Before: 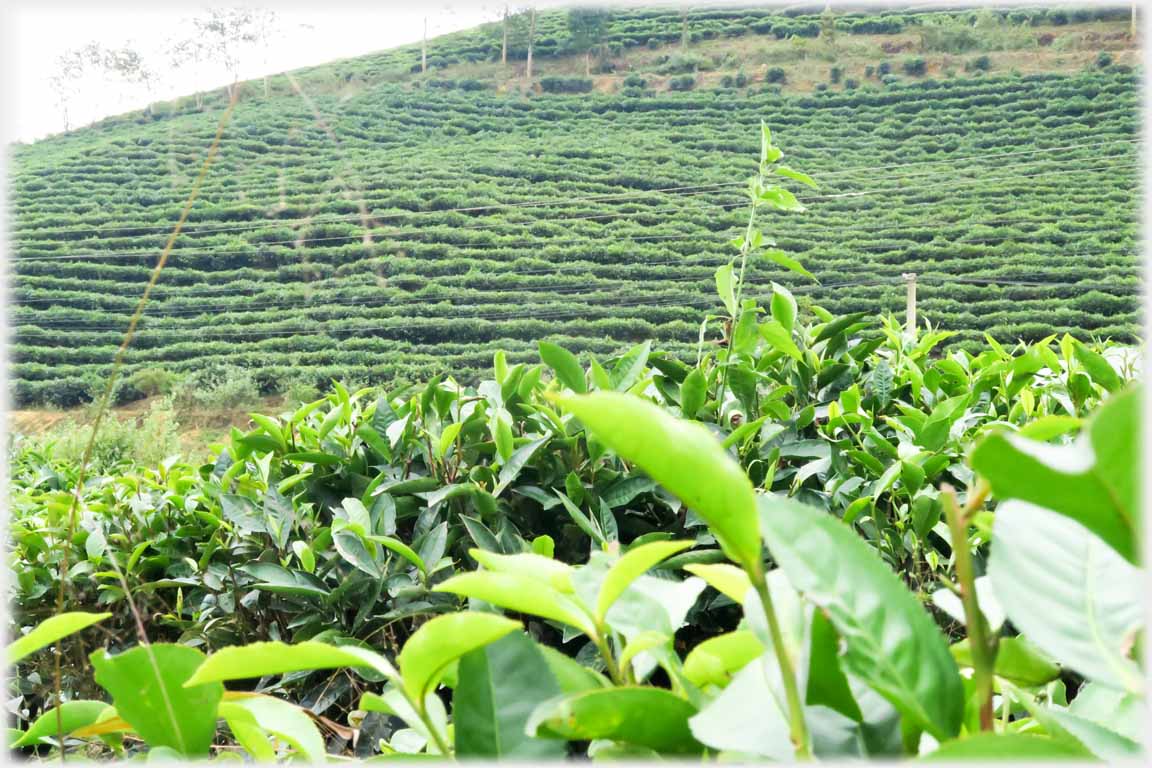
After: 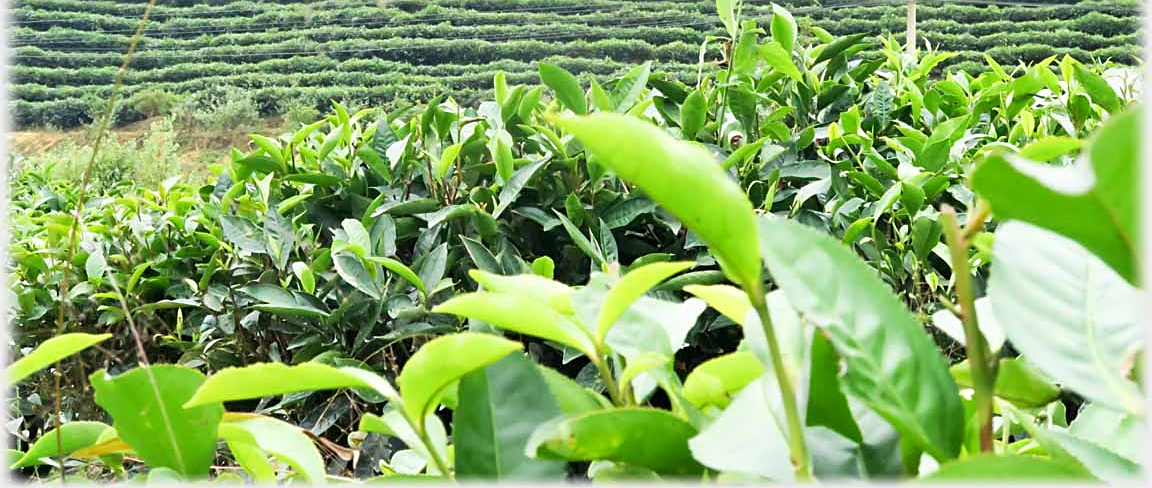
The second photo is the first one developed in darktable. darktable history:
crop and rotate: top 36.435%
sharpen: on, module defaults
